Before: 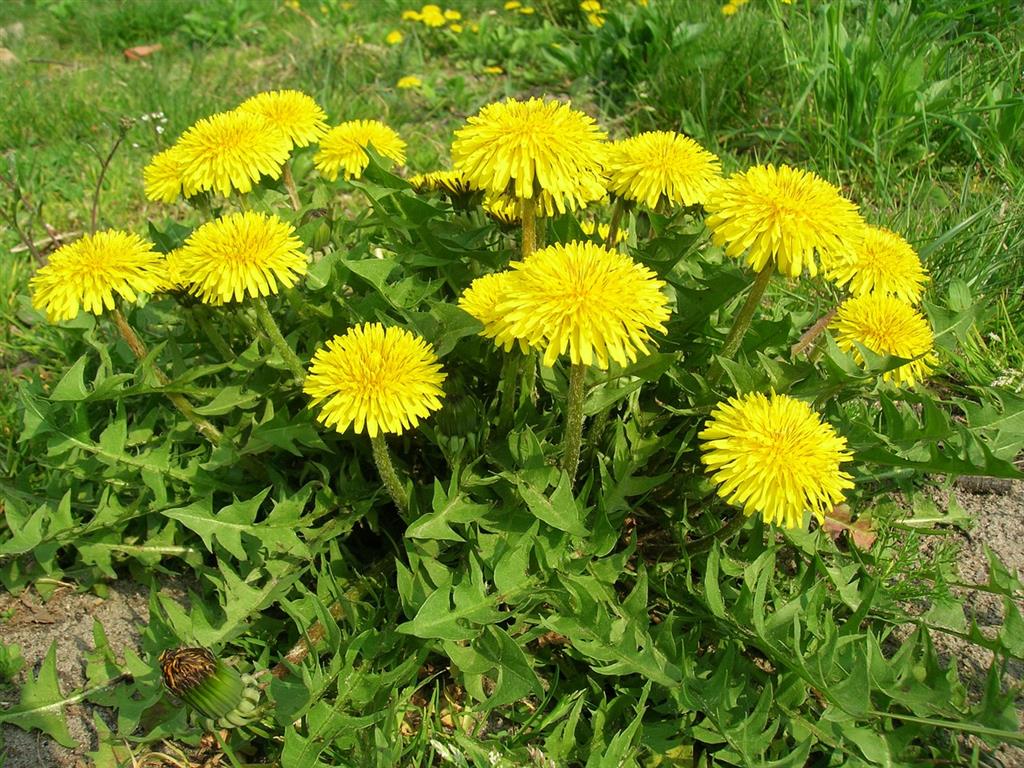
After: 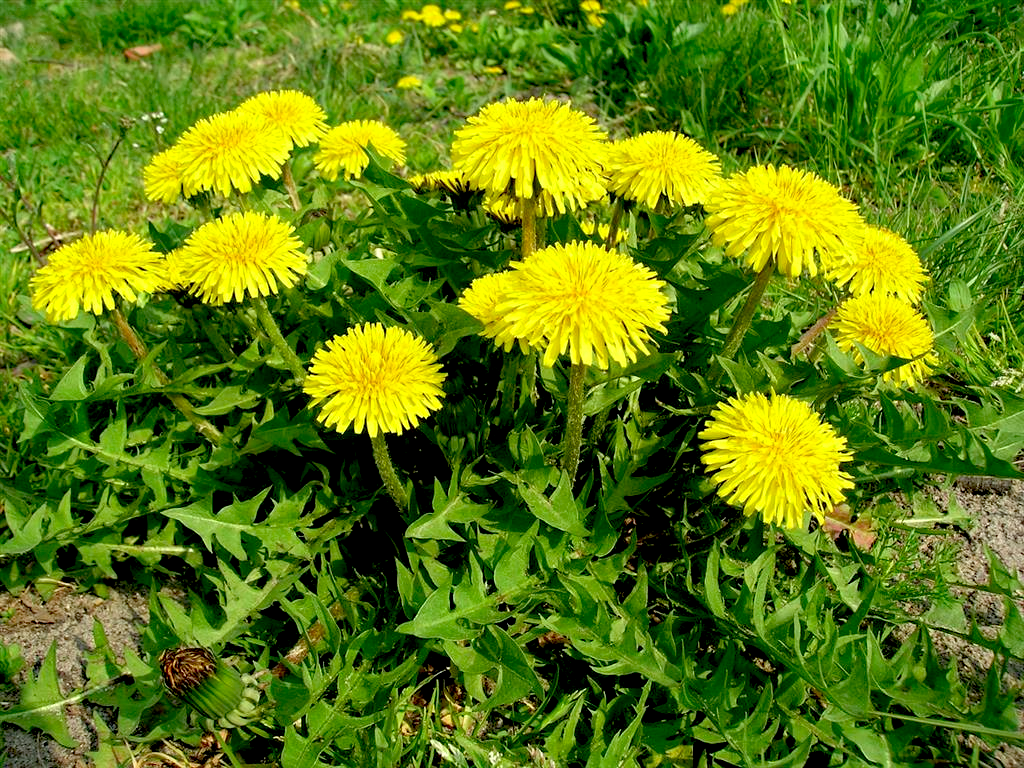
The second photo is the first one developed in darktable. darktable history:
haze removal: compatibility mode true, adaptive false
white balance: red 0.982, blue 1.018
exposure: black level correction 0.025, exposure 0.182 EV, compensate highlight preservation false
